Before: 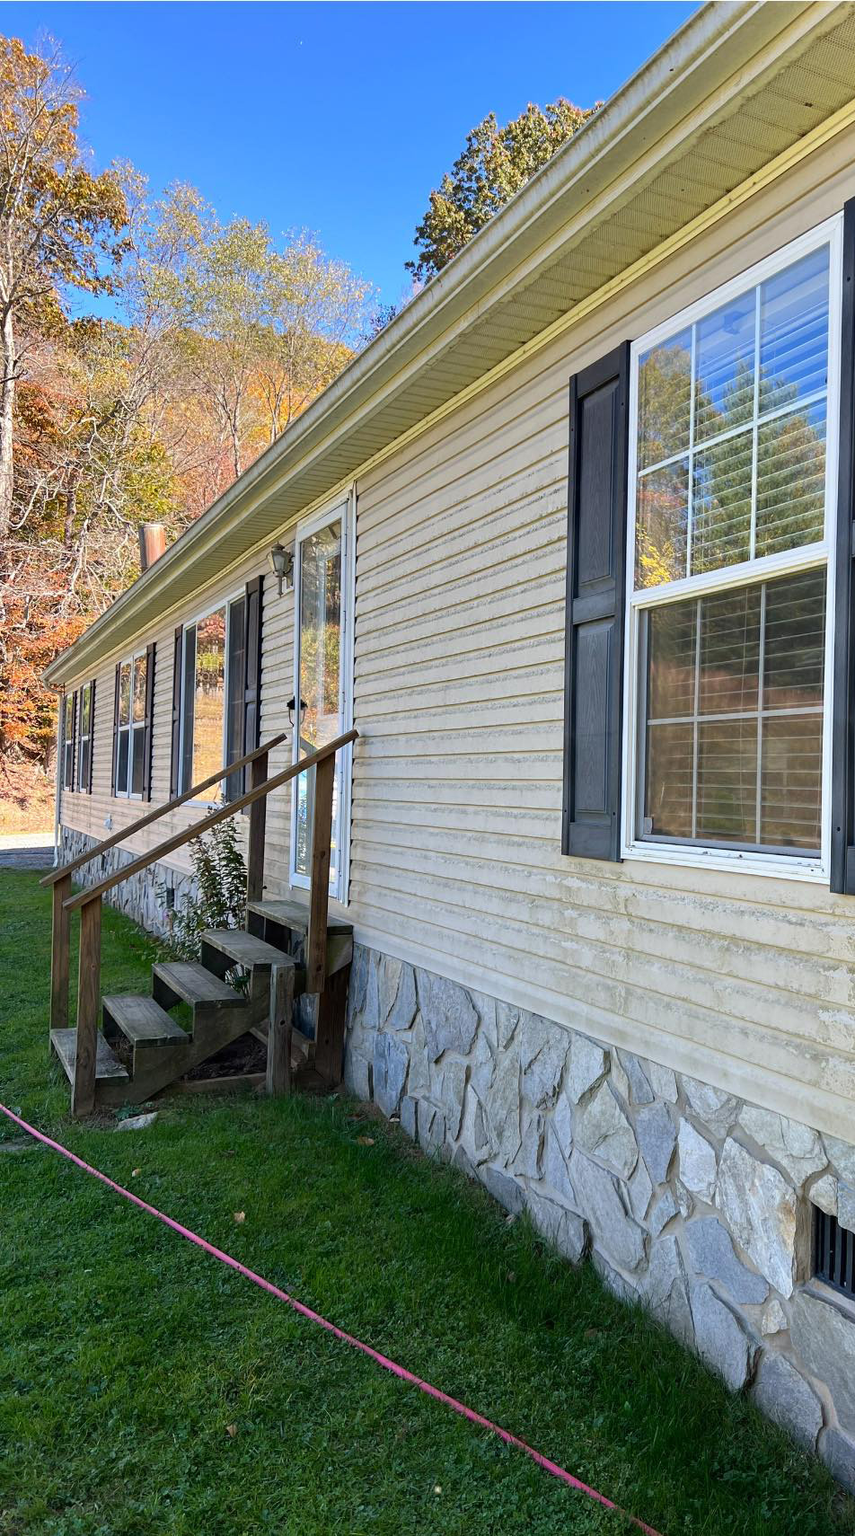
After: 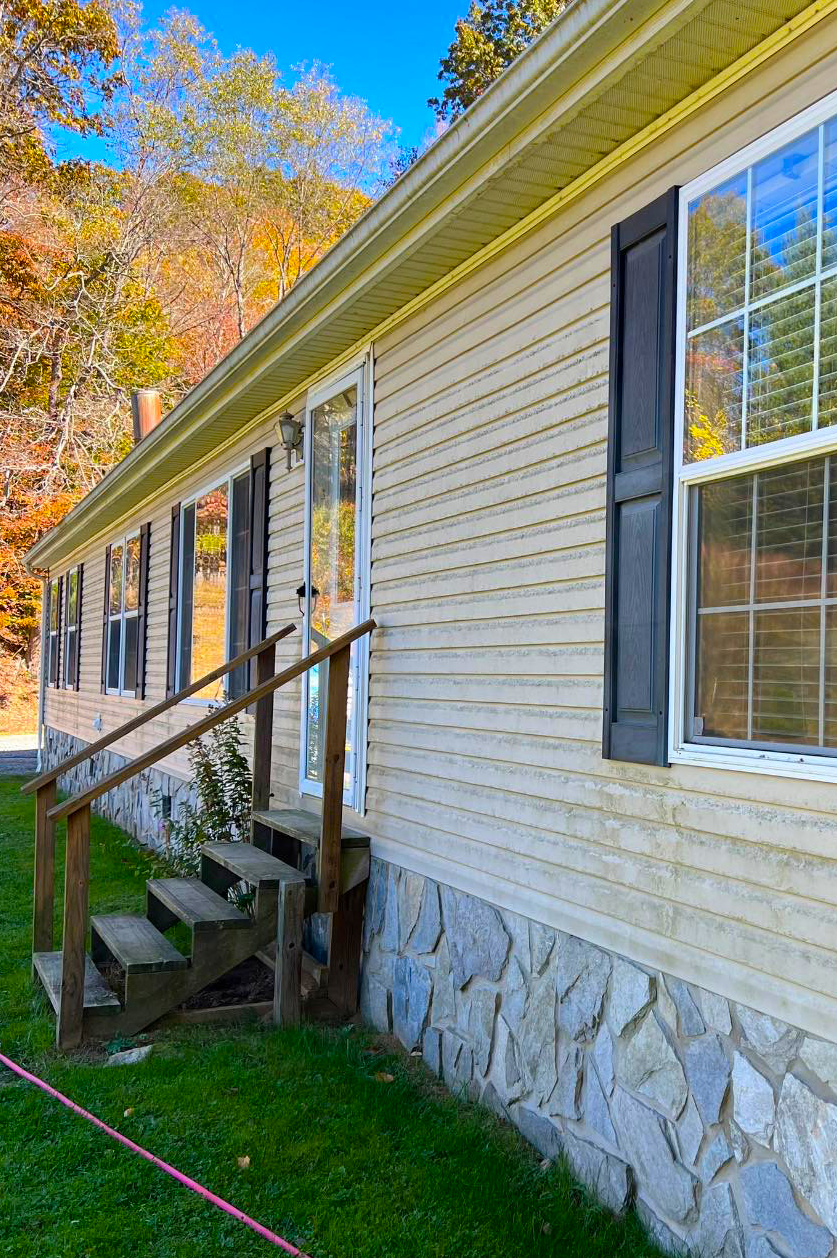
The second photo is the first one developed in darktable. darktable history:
crop and rotate: left 2.425%, top 11.305%, right 9.6%, bottom 15.08%
color balance rgb: linear chroma grading › global chroma 15%, perceptual saturation grading › global saturation 30%
